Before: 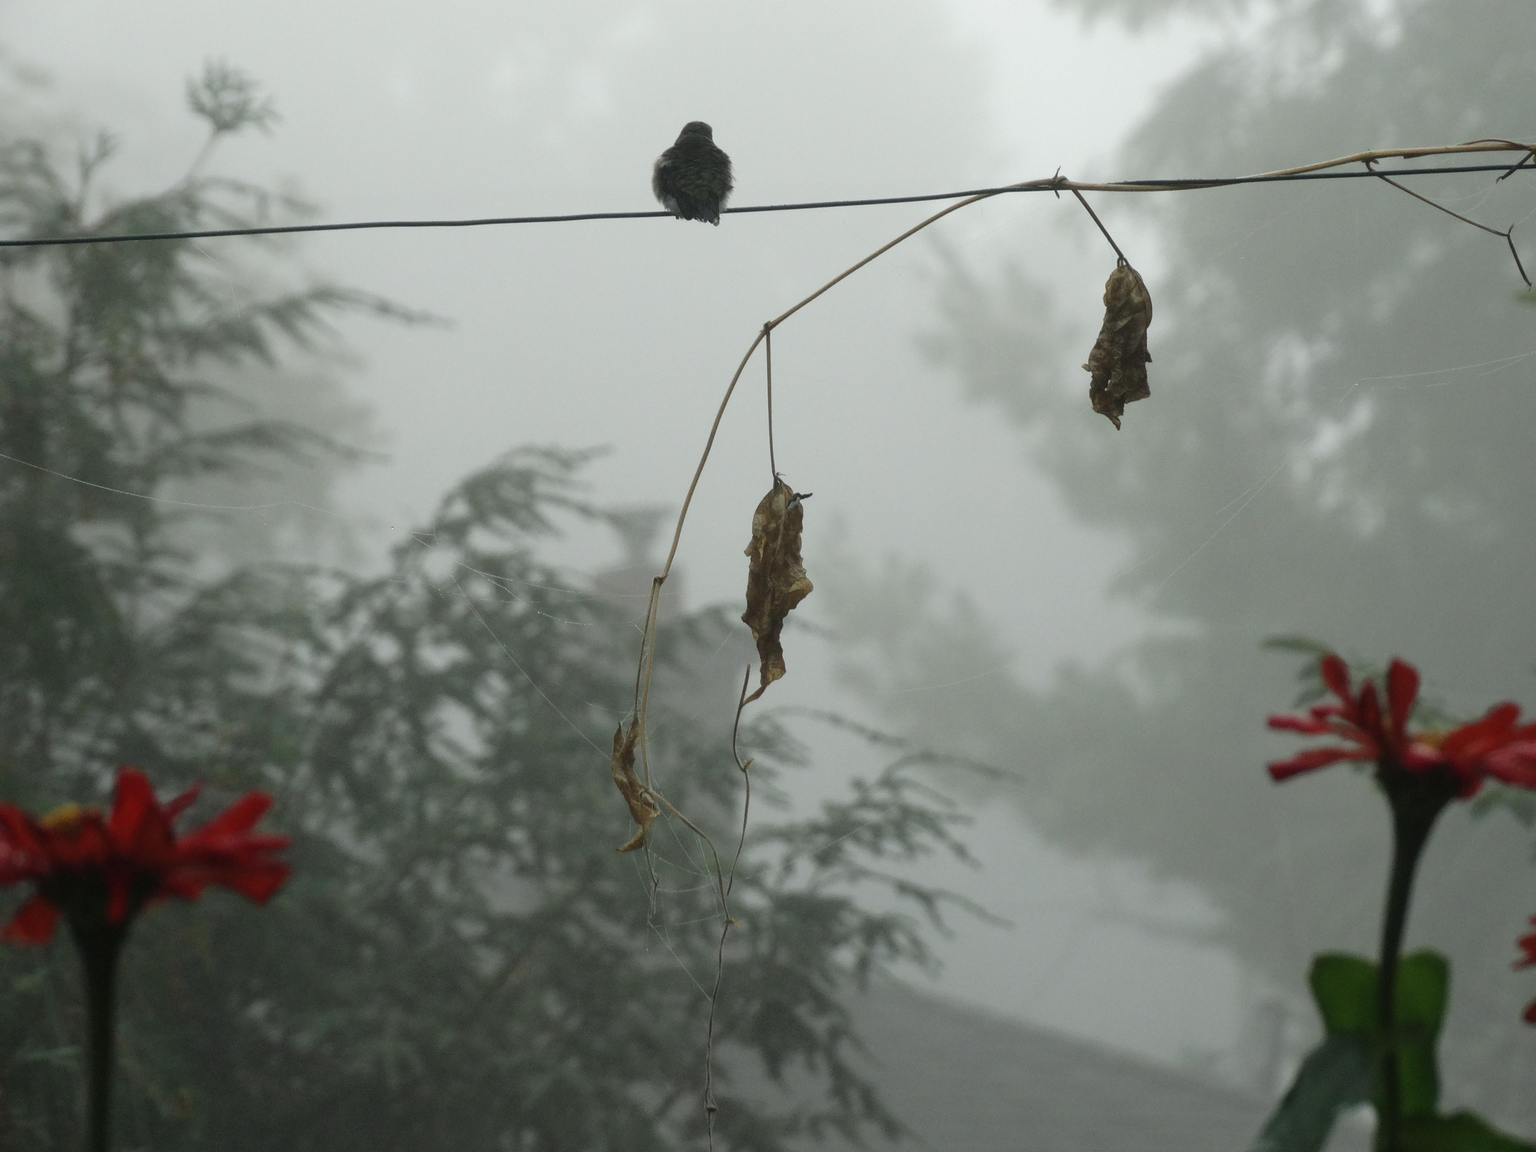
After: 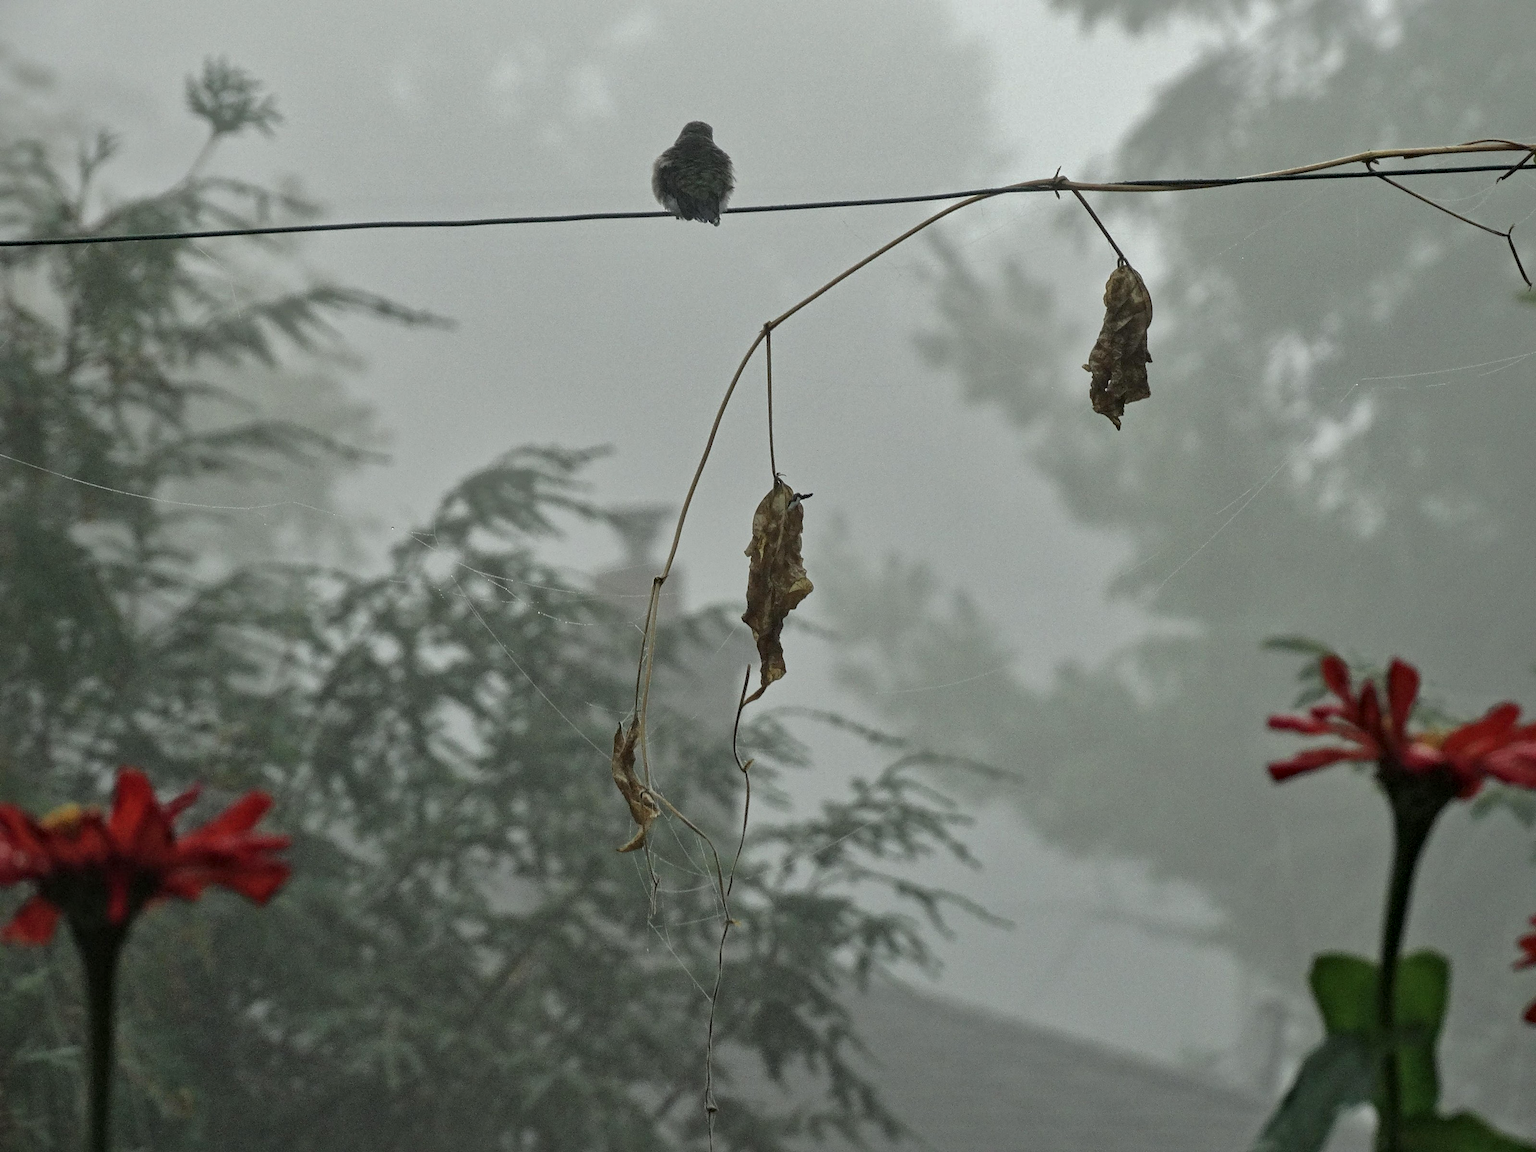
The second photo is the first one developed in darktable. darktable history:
contrast equalizer: octaves 7, y [[0.506, 0.531, 0.562, 0.606, 0.638, 0.669], [0.5 ×6], [0.5 ×6], [0 ×6], [0 ×6]]
shadows and highlights: shadows 40, highlights -60
